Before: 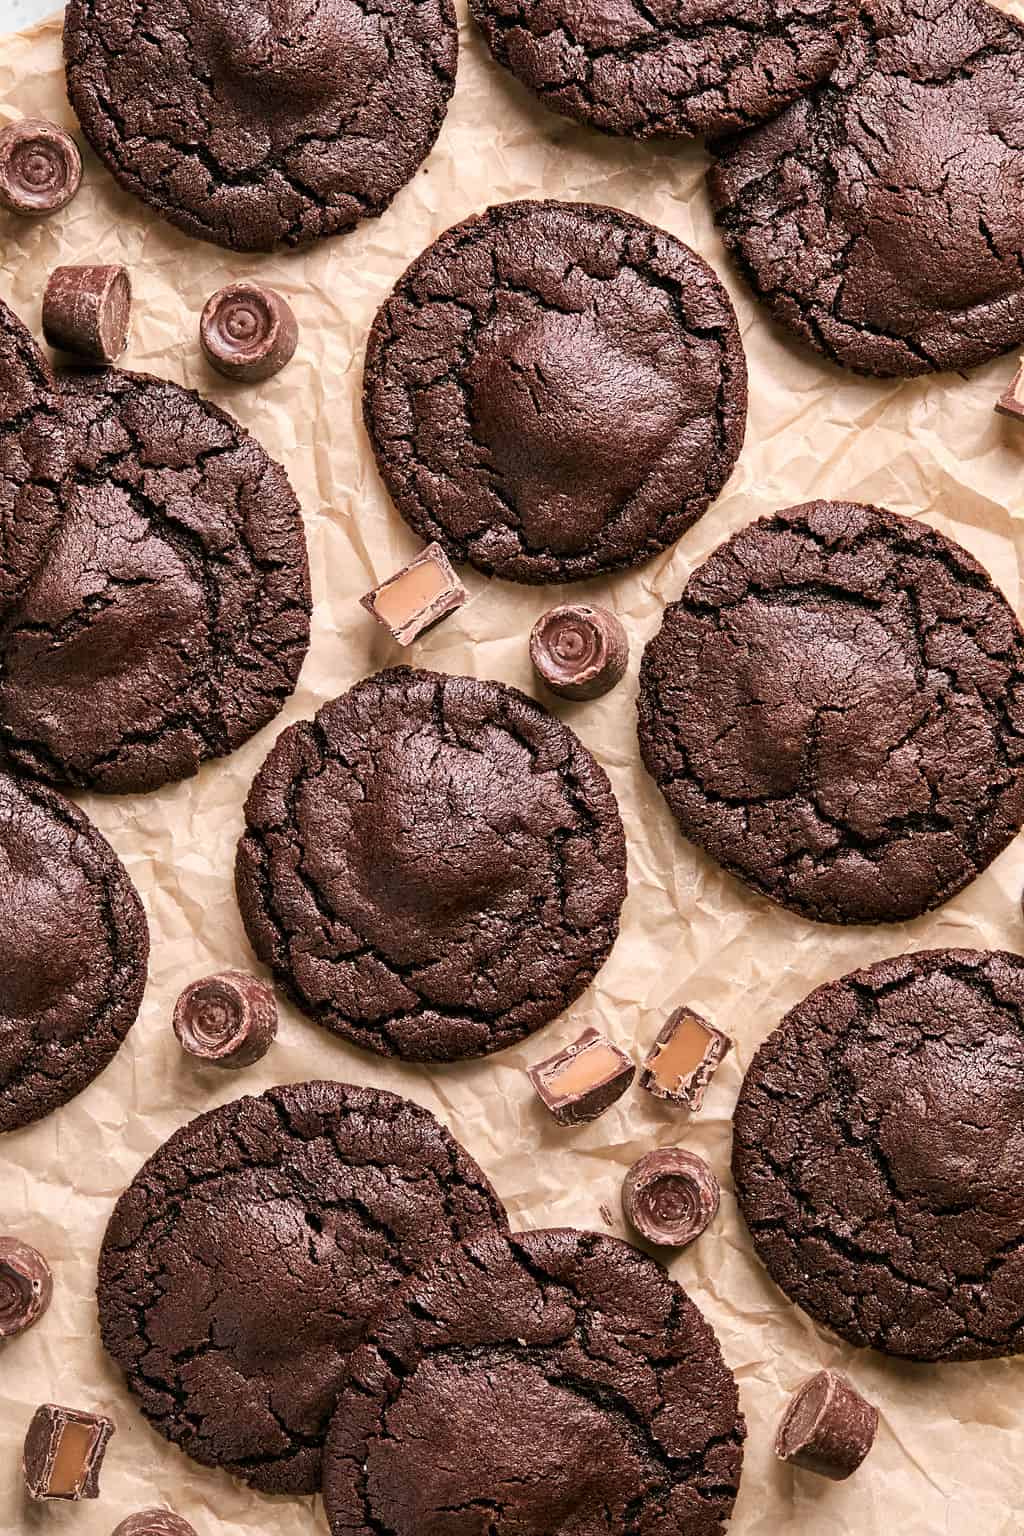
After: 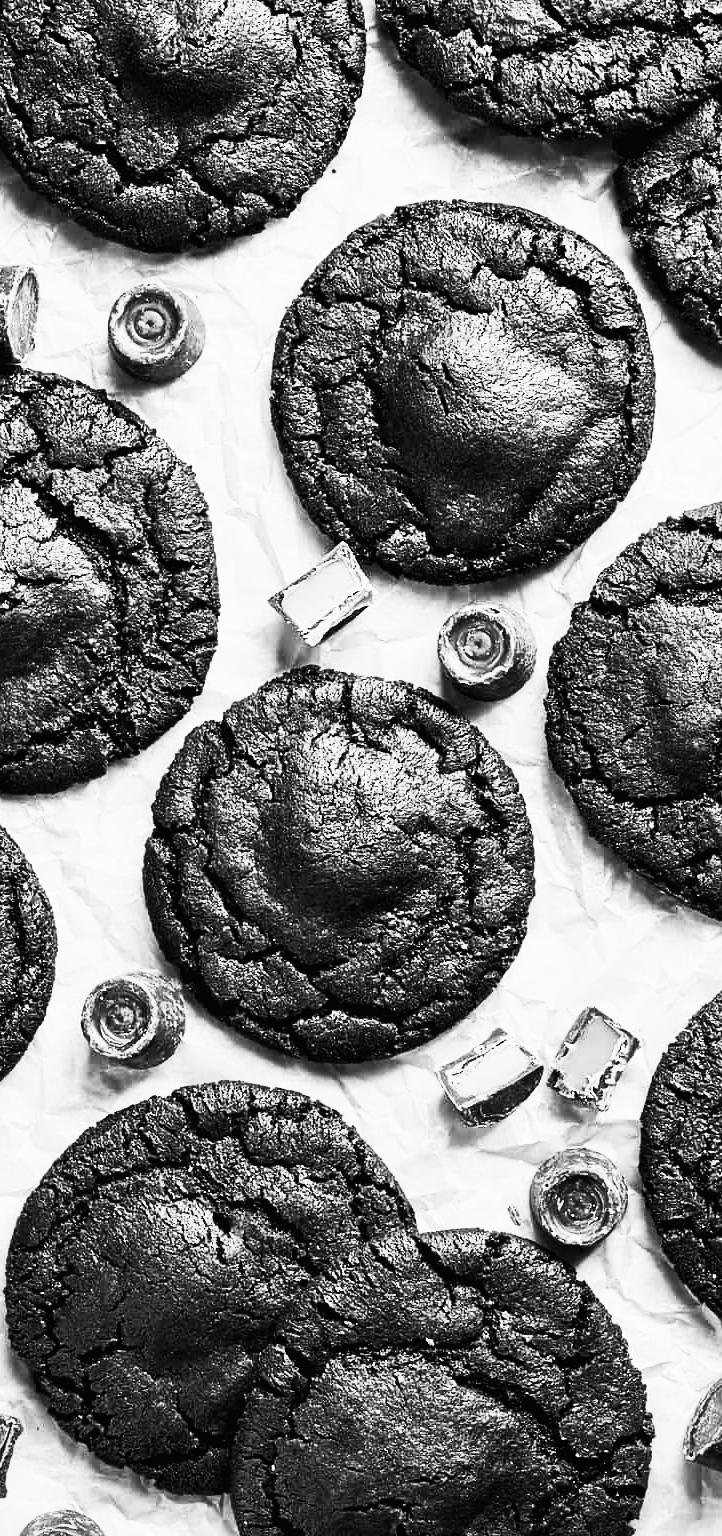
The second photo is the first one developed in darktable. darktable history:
contrast brightness saturation: contrast 0.519, brightness 0.463, saturation -0.992
filmic rgb: black relative exposure -5.13 EV, white relative exposure 3.21 EV, hardness 3.42, contrast 1.184, highlights saturation mix -29.76%
crop and rotate: left 9.076%, right 20.392%
